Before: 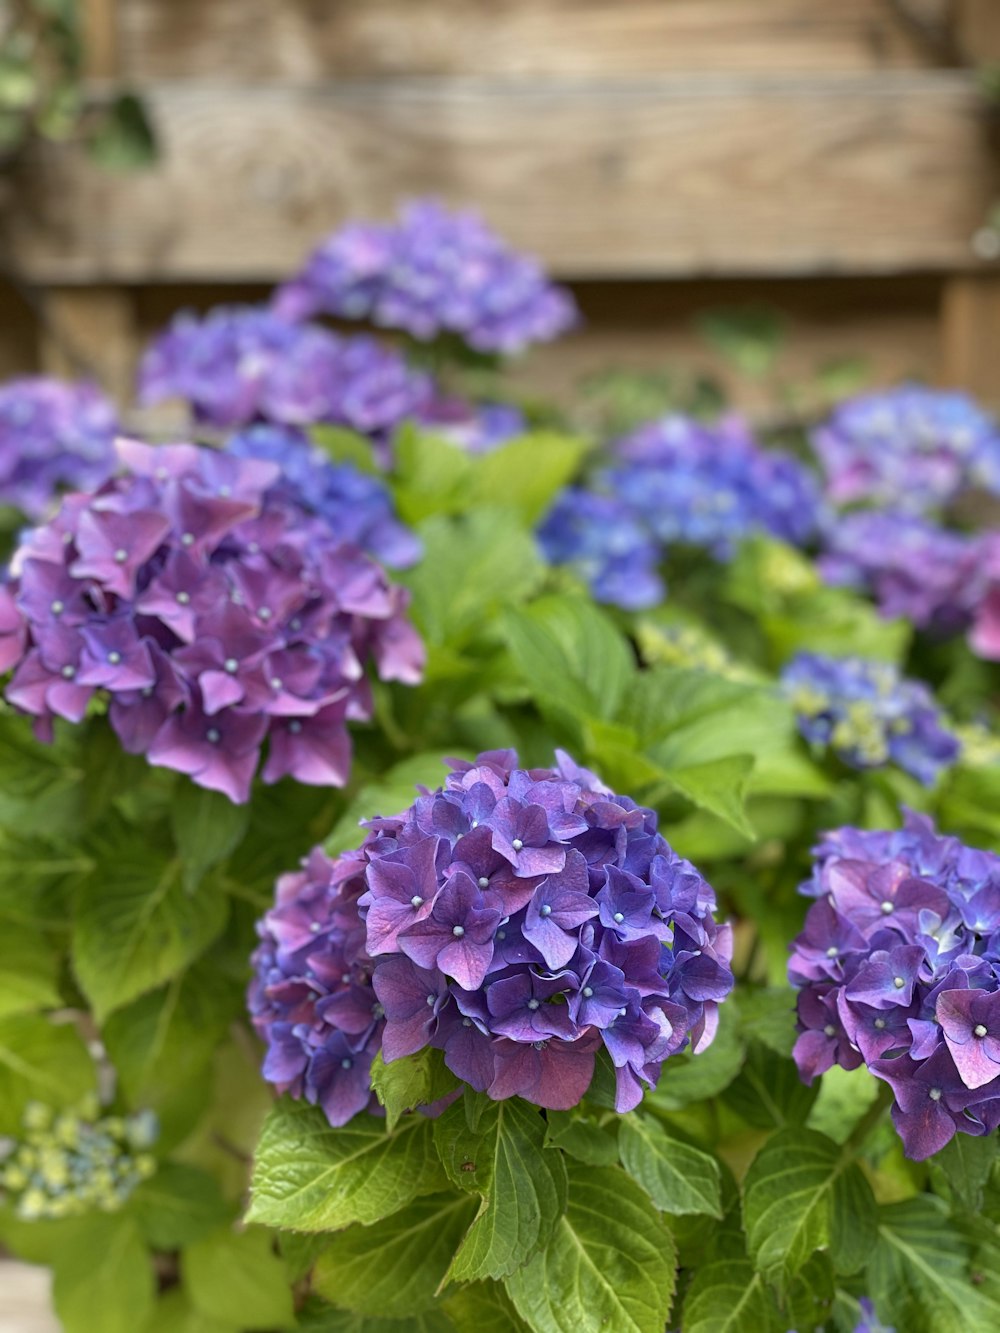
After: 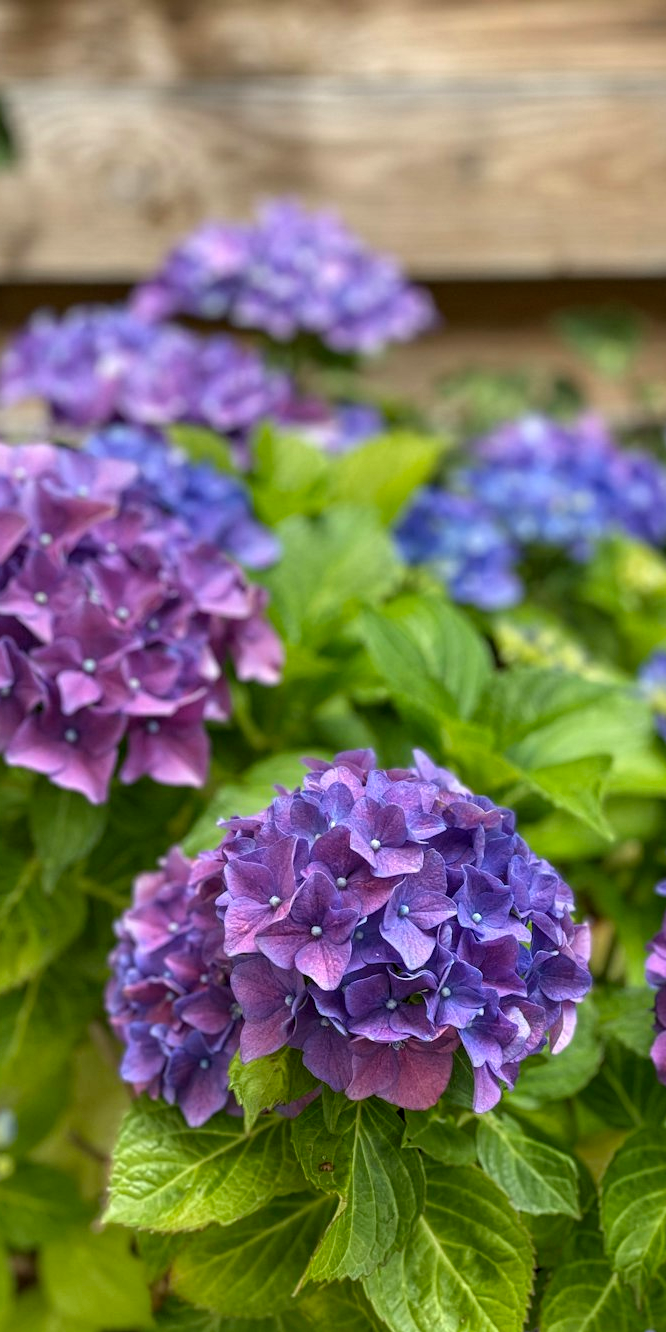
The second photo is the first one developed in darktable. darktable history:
local contrast: highlights 99%, shadows 86%, detail 160%, midtone range 0.2
crop and rotate: left 14.292%, right 19.041%
